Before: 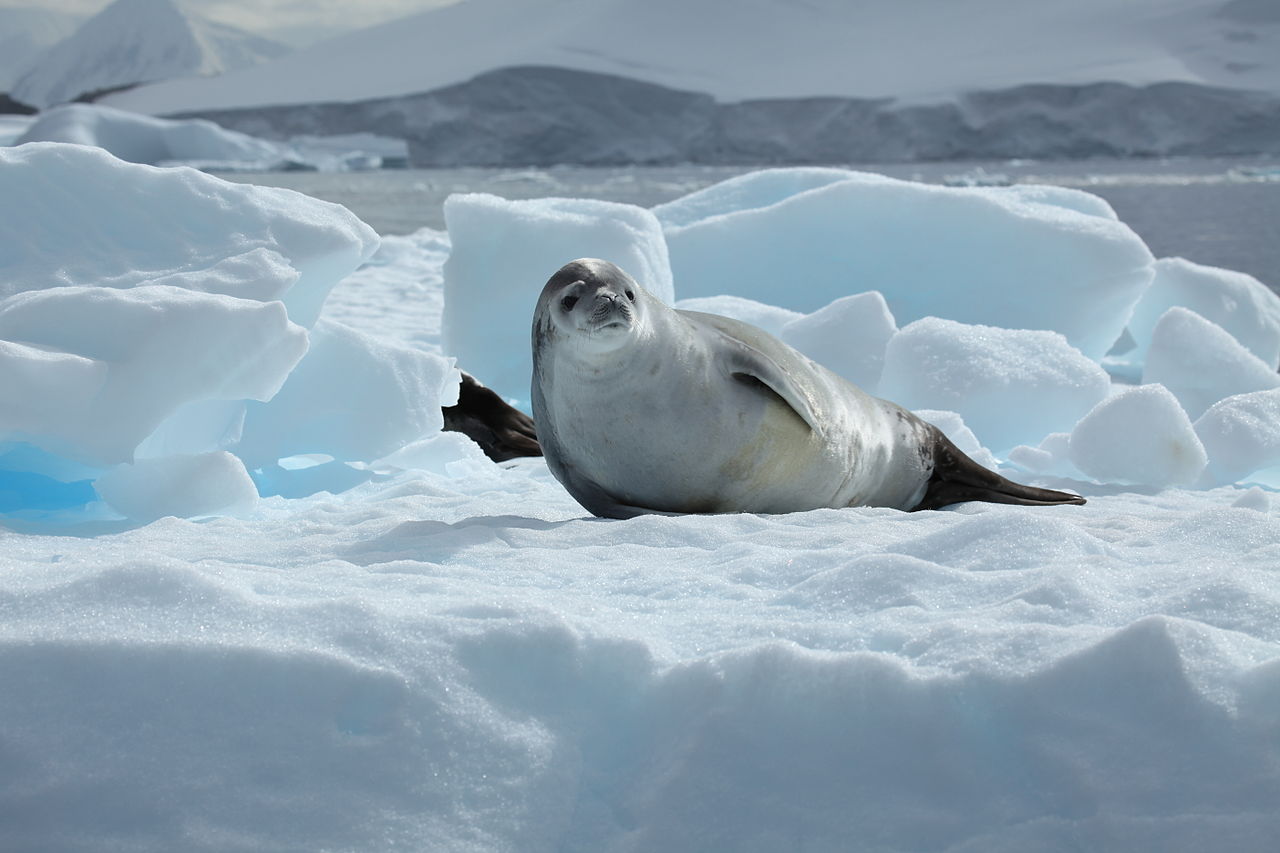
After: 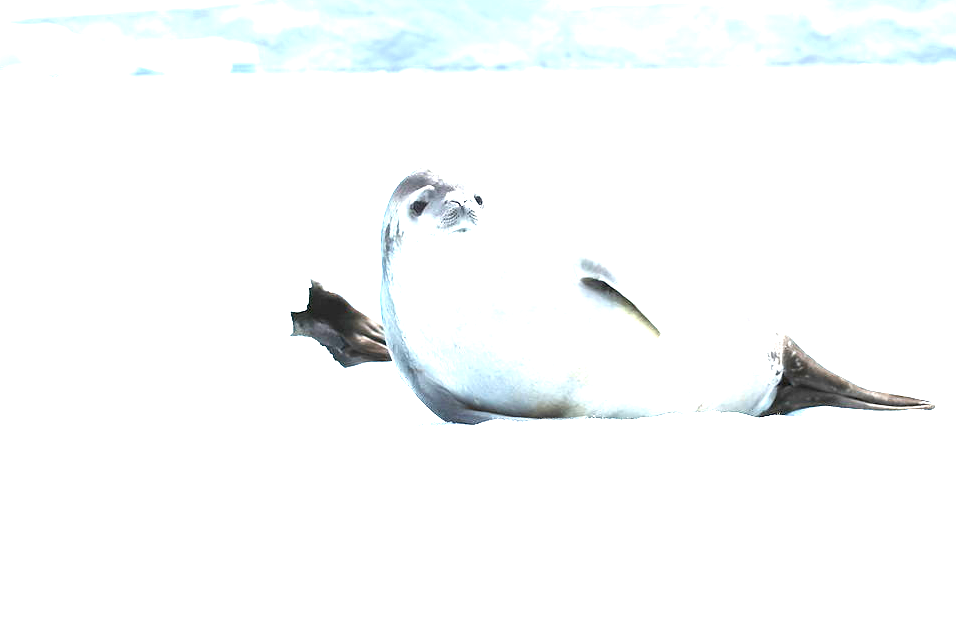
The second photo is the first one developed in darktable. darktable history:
exposure: exposure 3 EV, compensate highlight preservation false
crop and rotate: left 11.831%, top 11.346%, right 13.429%, bottom 13.899%
